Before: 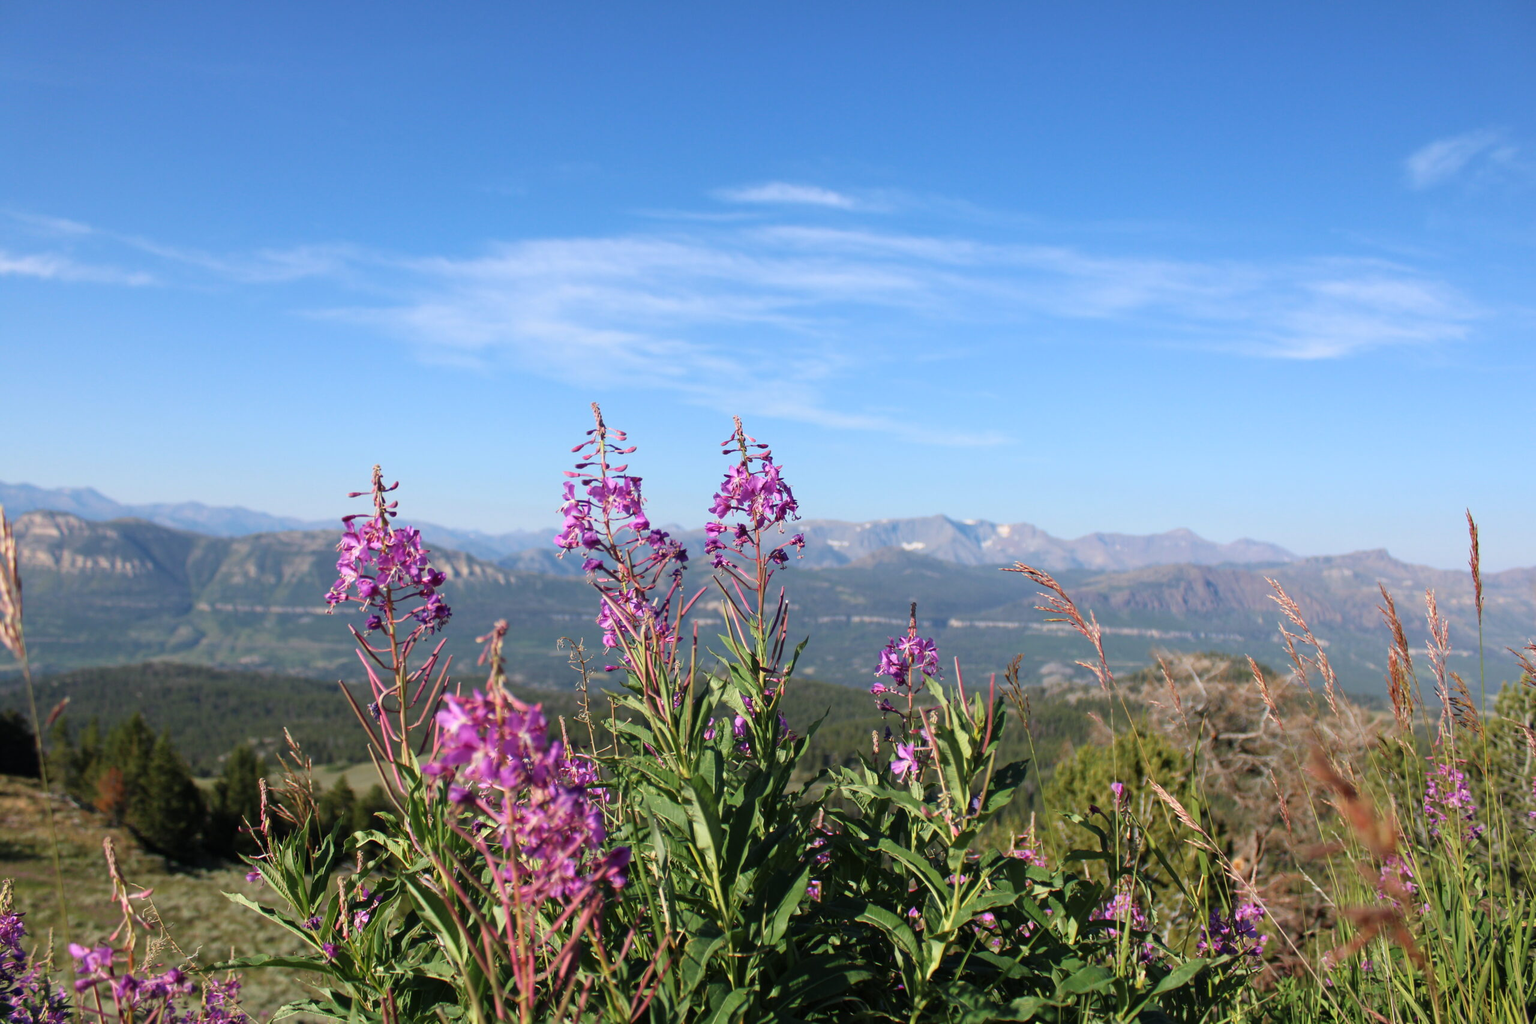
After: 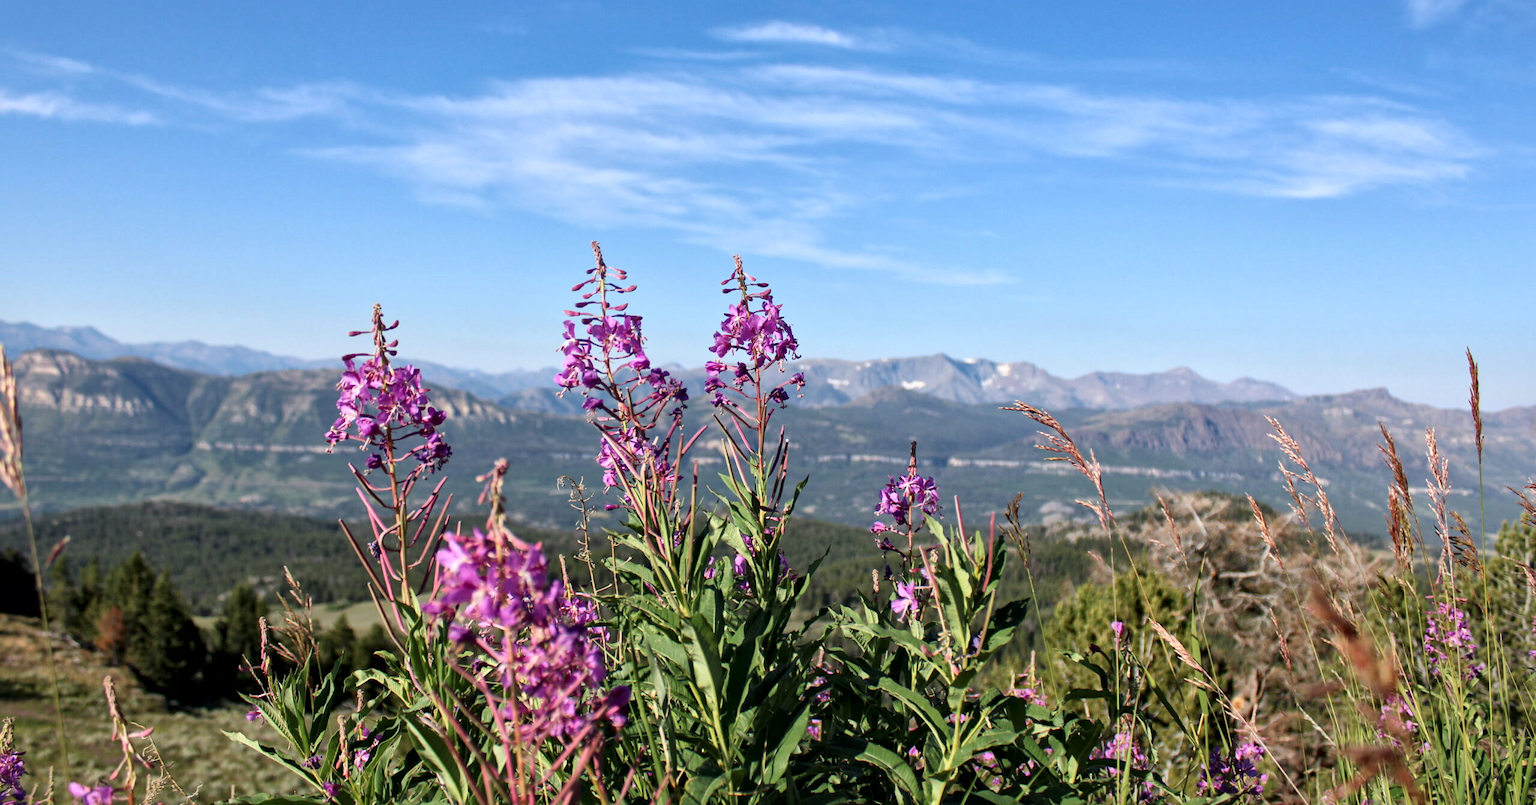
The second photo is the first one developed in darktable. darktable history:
crop and rotate: top 15.774%, bottom 5.506%
local contrast: mode bilateral grid, contrast 20, coarseness 50, detail 171%, midtone range 0.2
